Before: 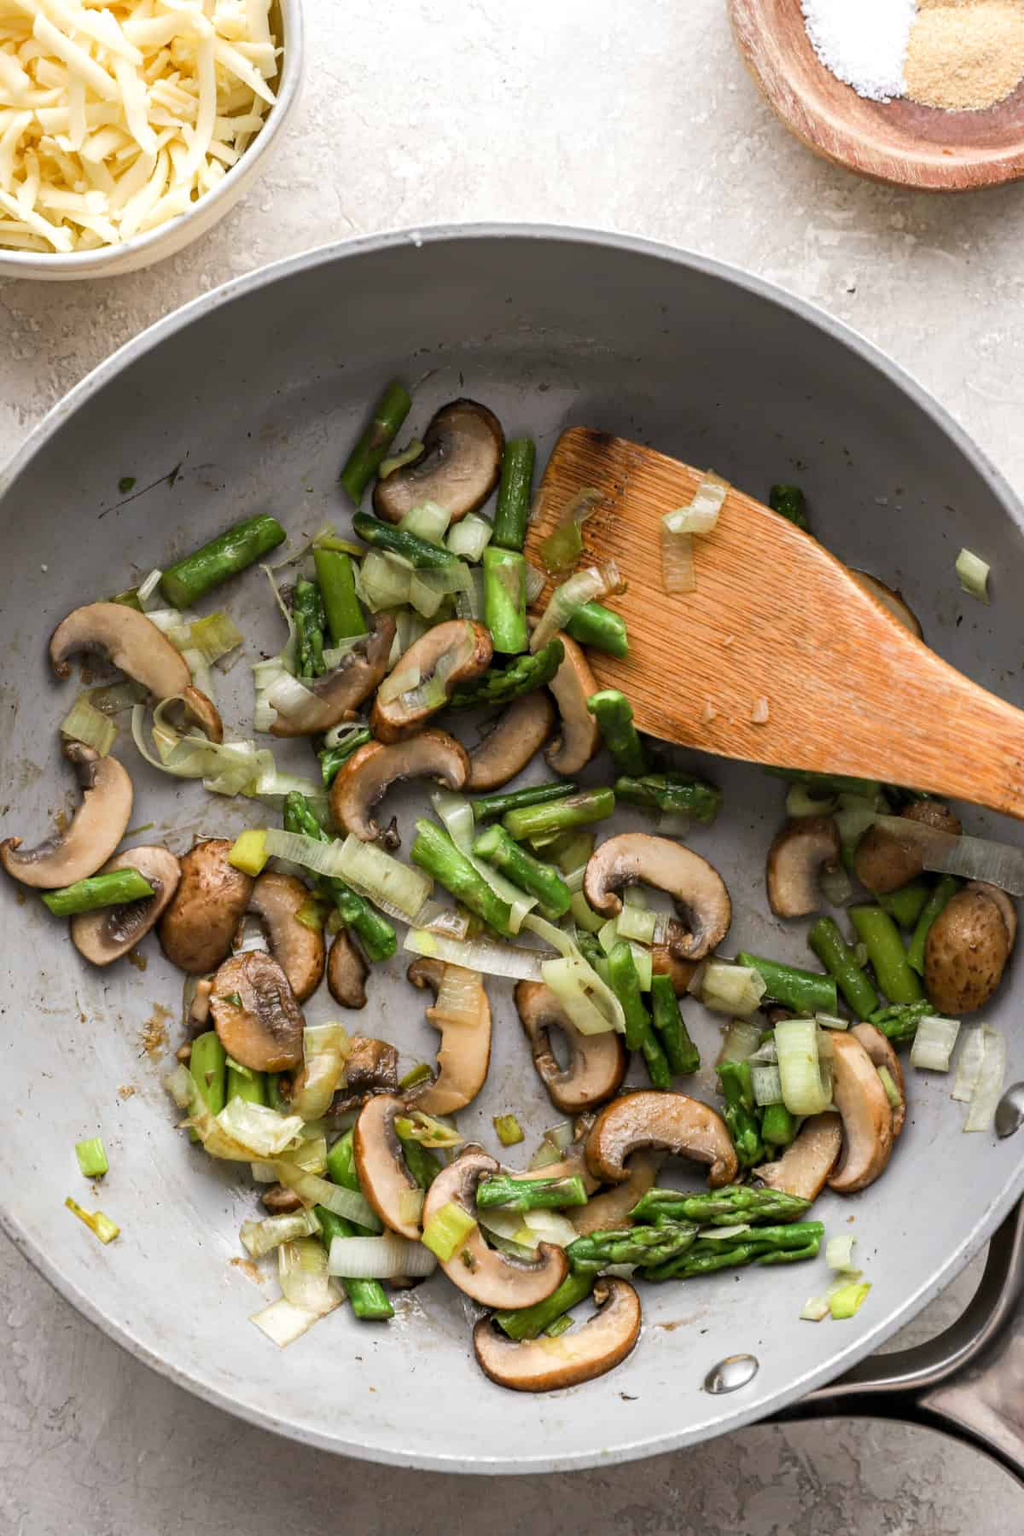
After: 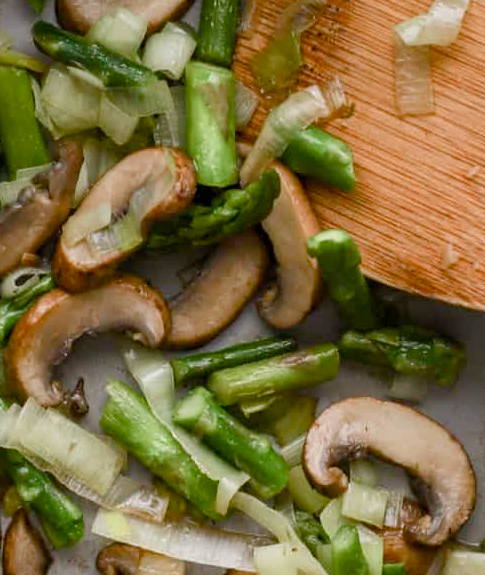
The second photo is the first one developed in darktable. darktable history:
crop: left 31.751%, top 32.172%, right 27.8%, bottom 35.83%
color balance rgb: shadows lift › chroma 1%, shadows lift › hue 113°, highlights gain › chroma 0.2%, highlights gain › hue 333°, perceptual saturation grading › global saturation 20%, perceptual saturation grading › highlights -50%, perceptual saturation grading › shadows 25%, contrast -10%
shadows and highlights: shadows 30.86, highlights 0, soften with gaussian
